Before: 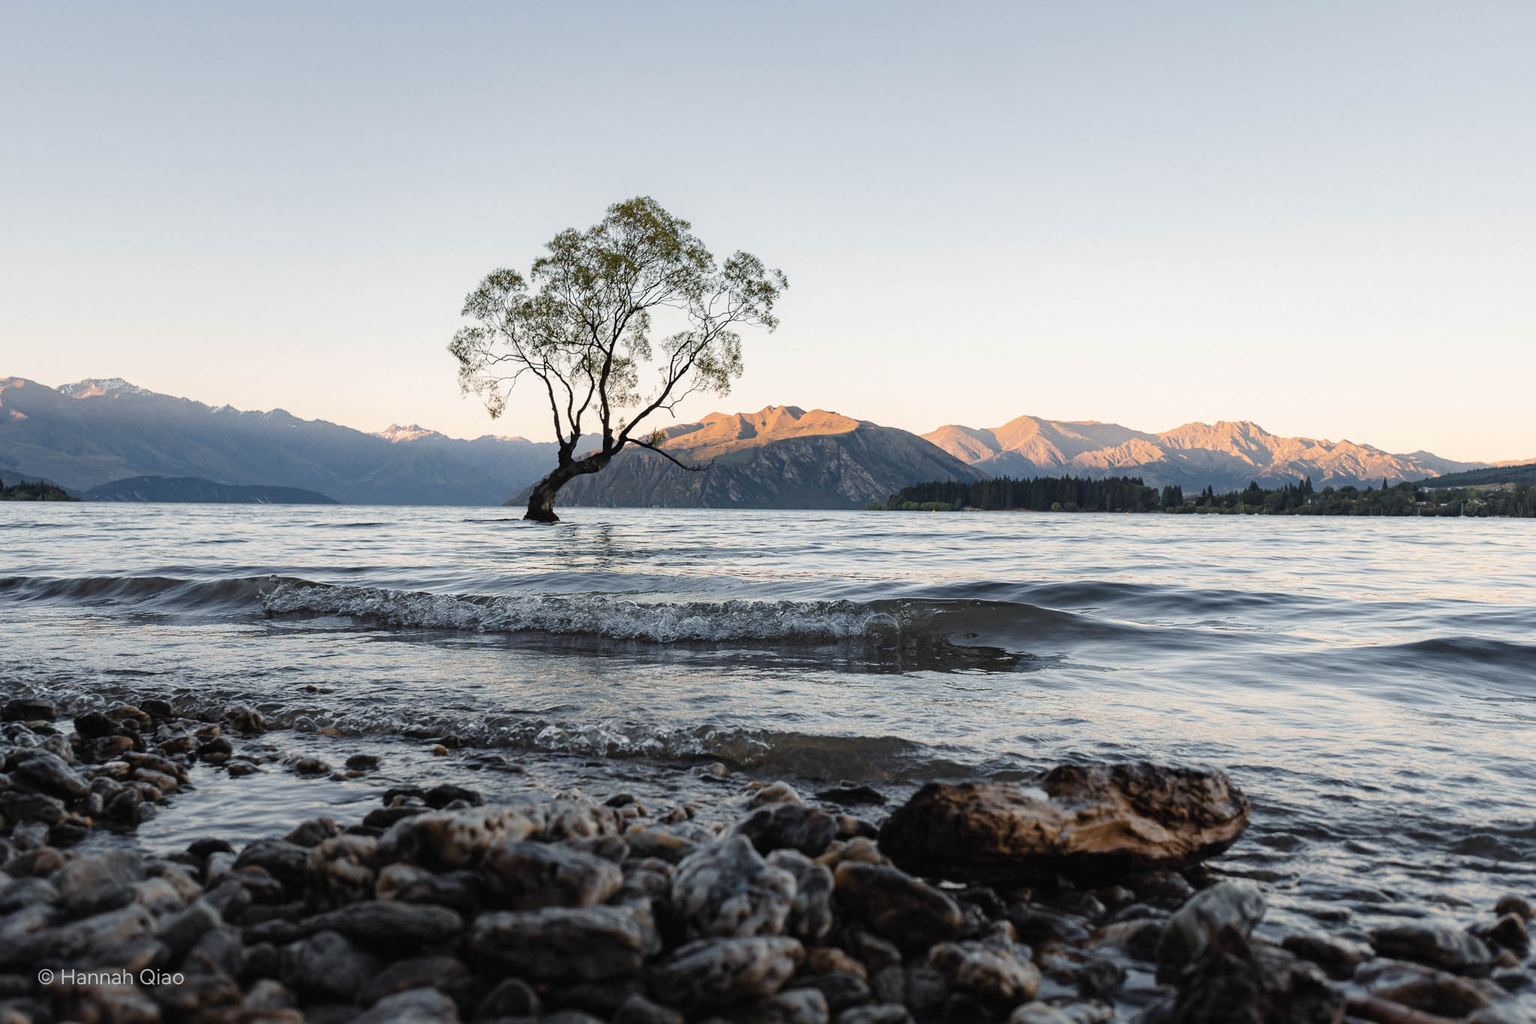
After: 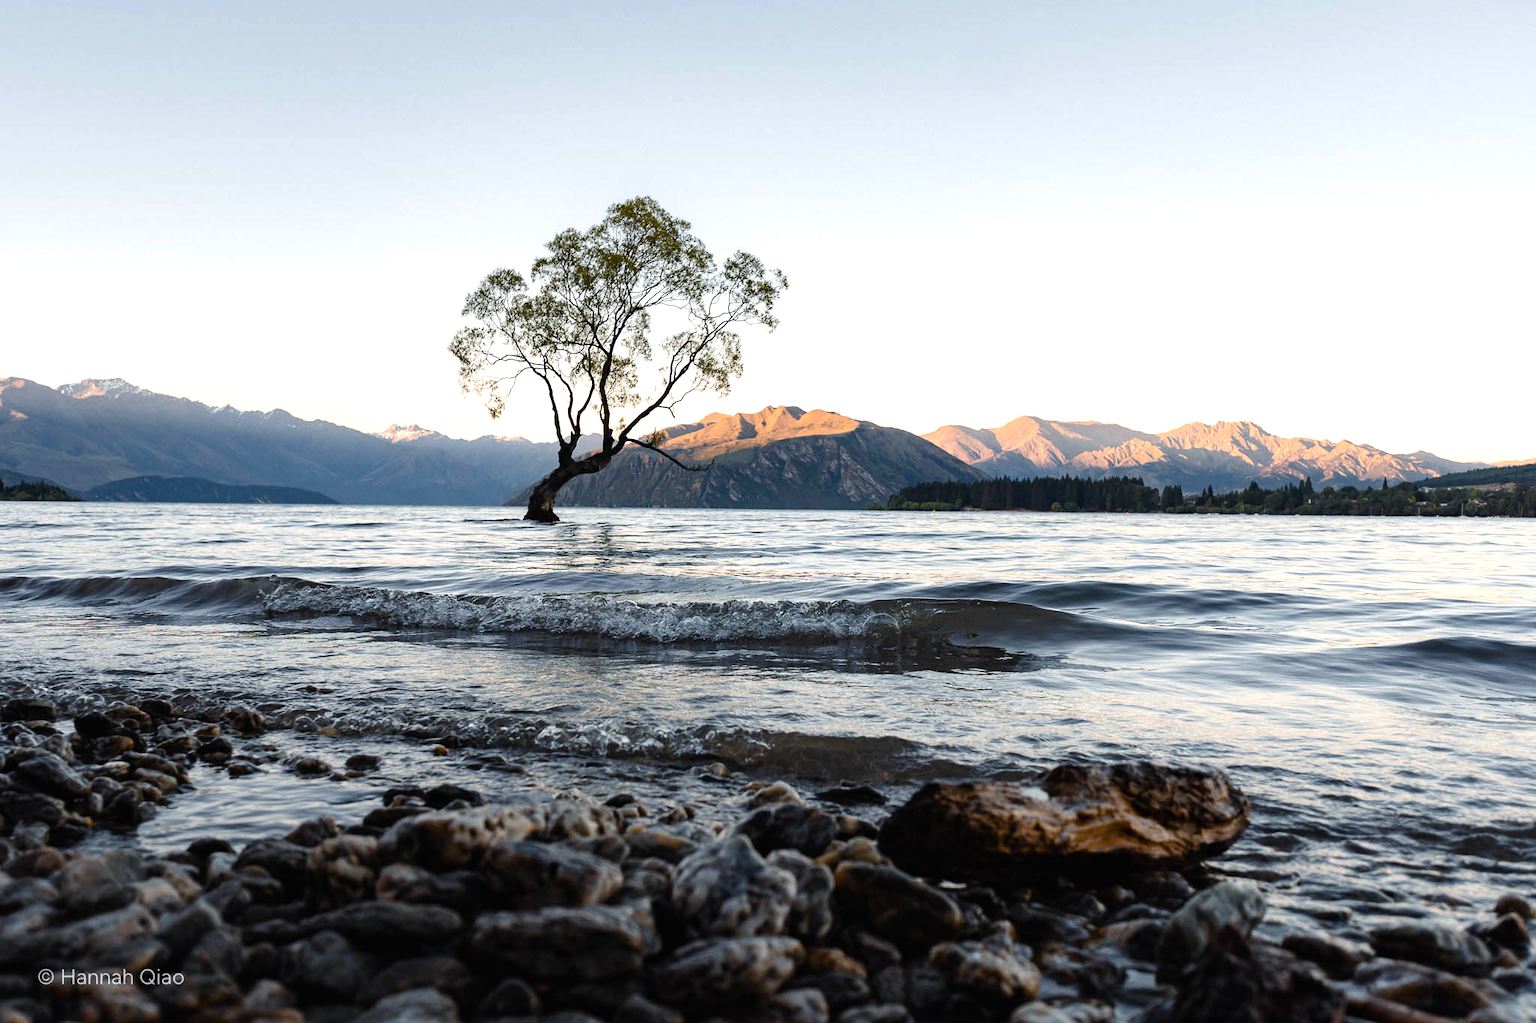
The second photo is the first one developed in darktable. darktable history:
color balance rgb: shadows lift › luminance -20%, power › hue 72.24°, highlights gain › luminance 15%, global offset › hue 171.6°, perceptual saturation grading › global saturation 14.09%, perceptual saturation grading › highlights -25%, perceptual saturation grading › shadows 25%, global vibrance 25%, contrast 10%
exposure: compensate highlight preservation false
